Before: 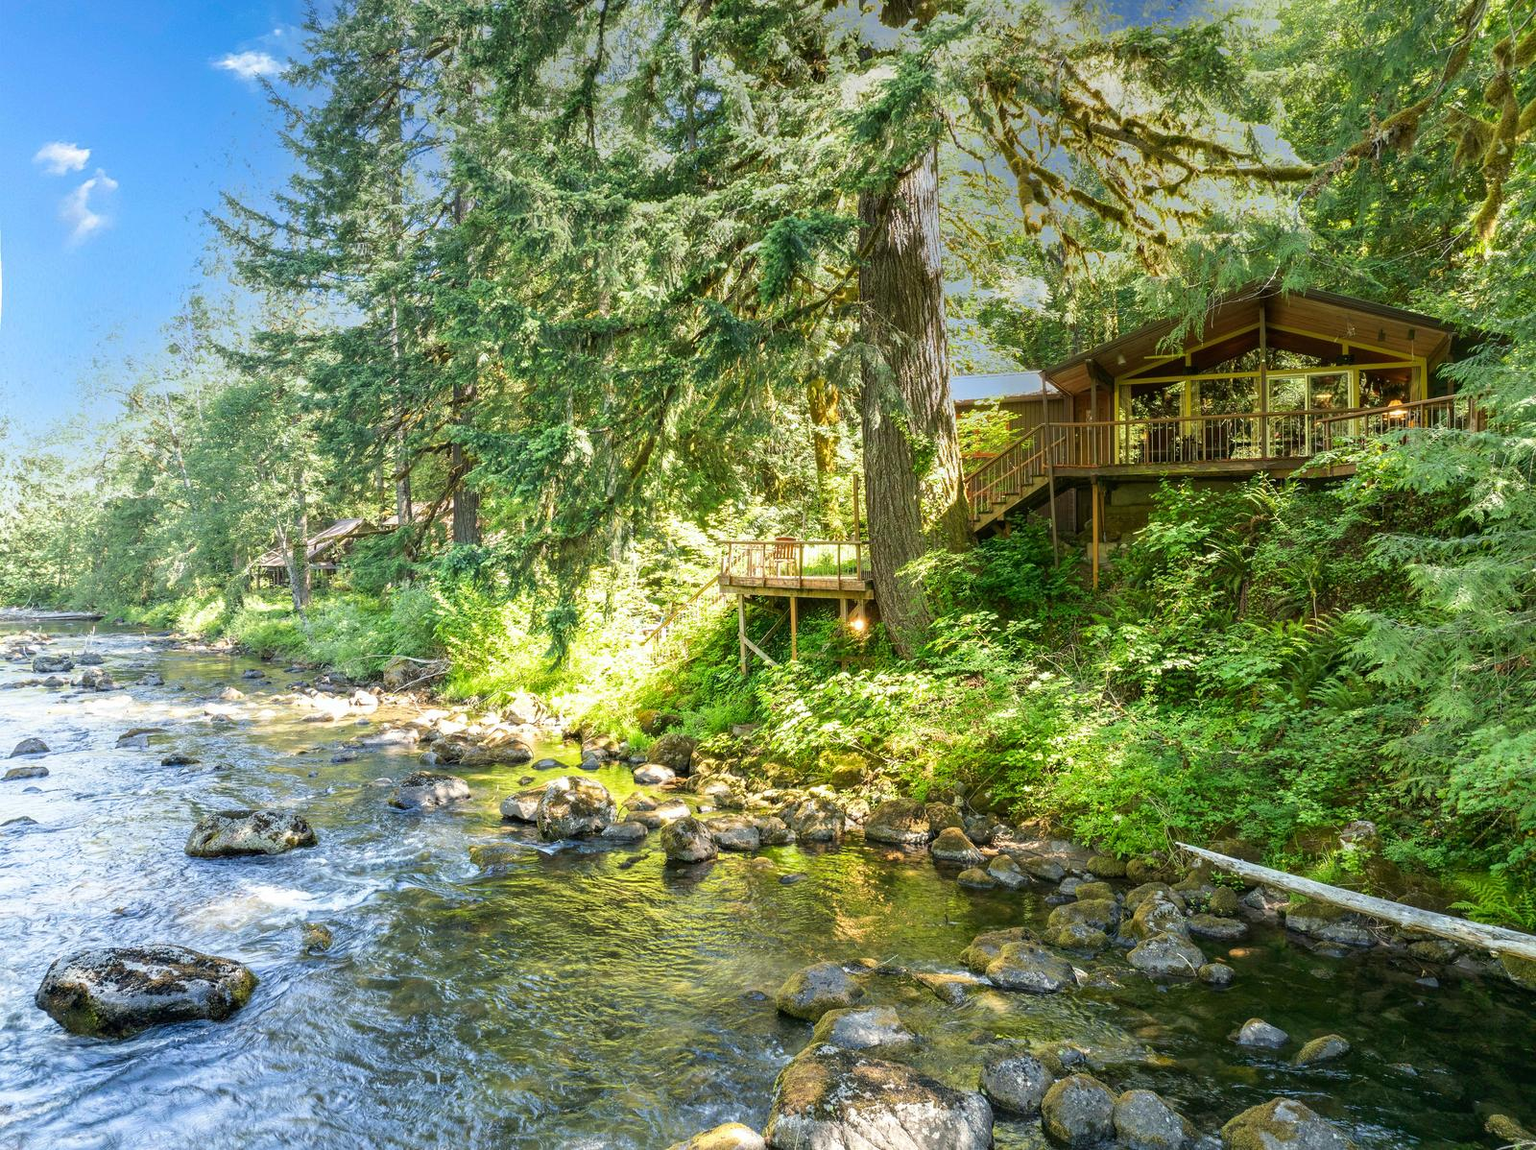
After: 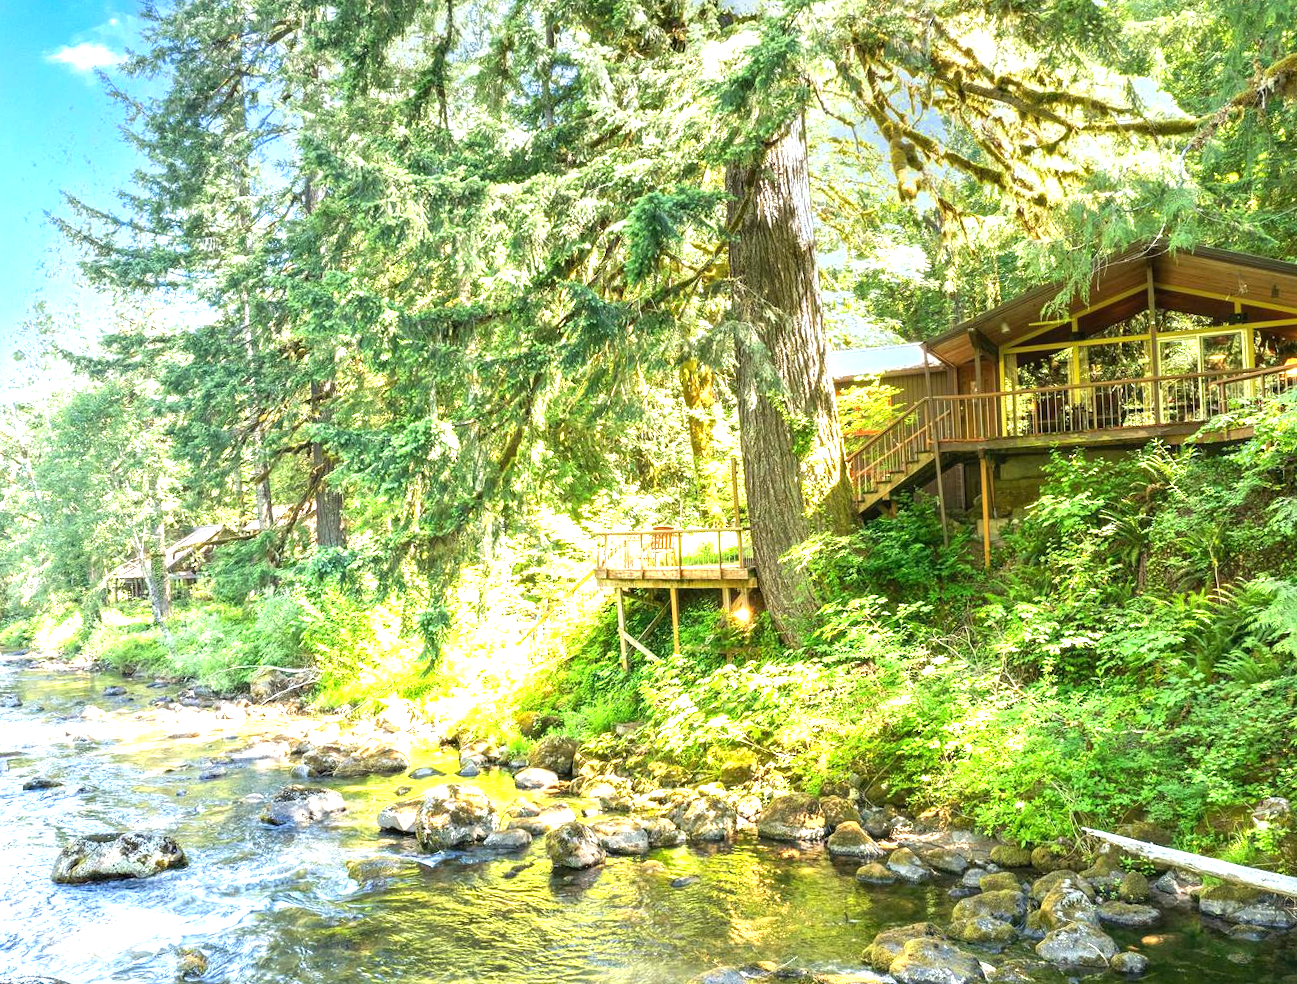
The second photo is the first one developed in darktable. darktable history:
rotate and perspective: rotation -2.29°, automatic cropping off
crop and rotate: left 10.77%, top 5.1%, right 10.41%, bottom 16.76%
exposure: black level correction 0, exposure 1.2 EV, compensate exposure bias true, compensate highlight preservation false
